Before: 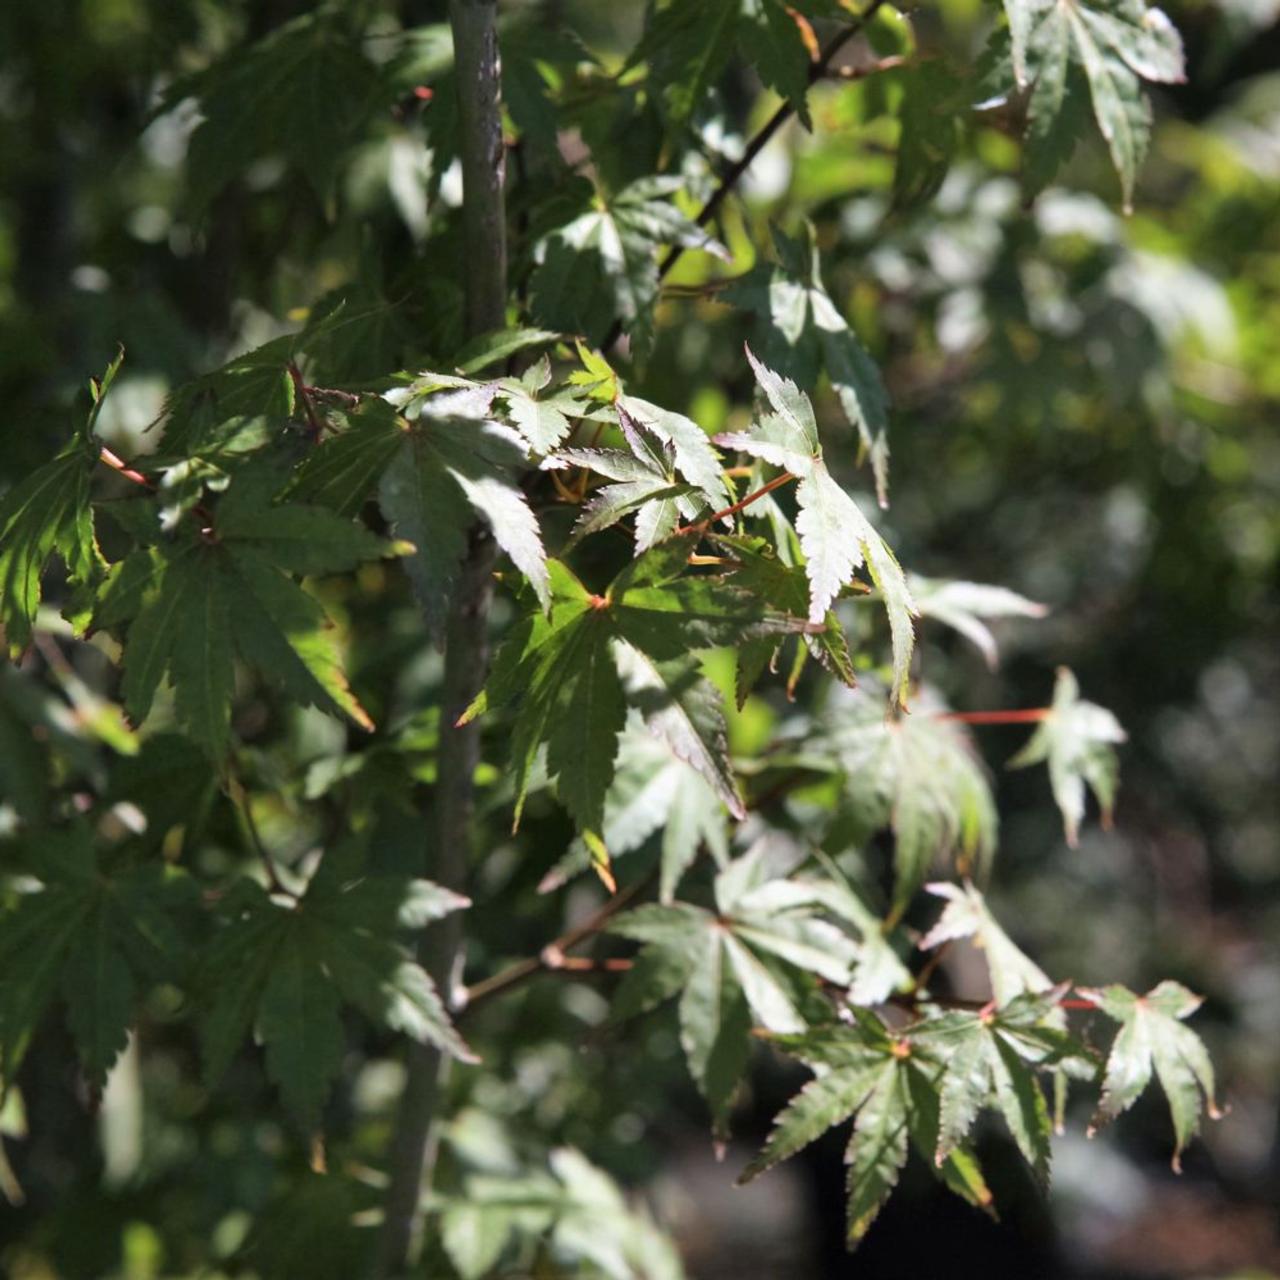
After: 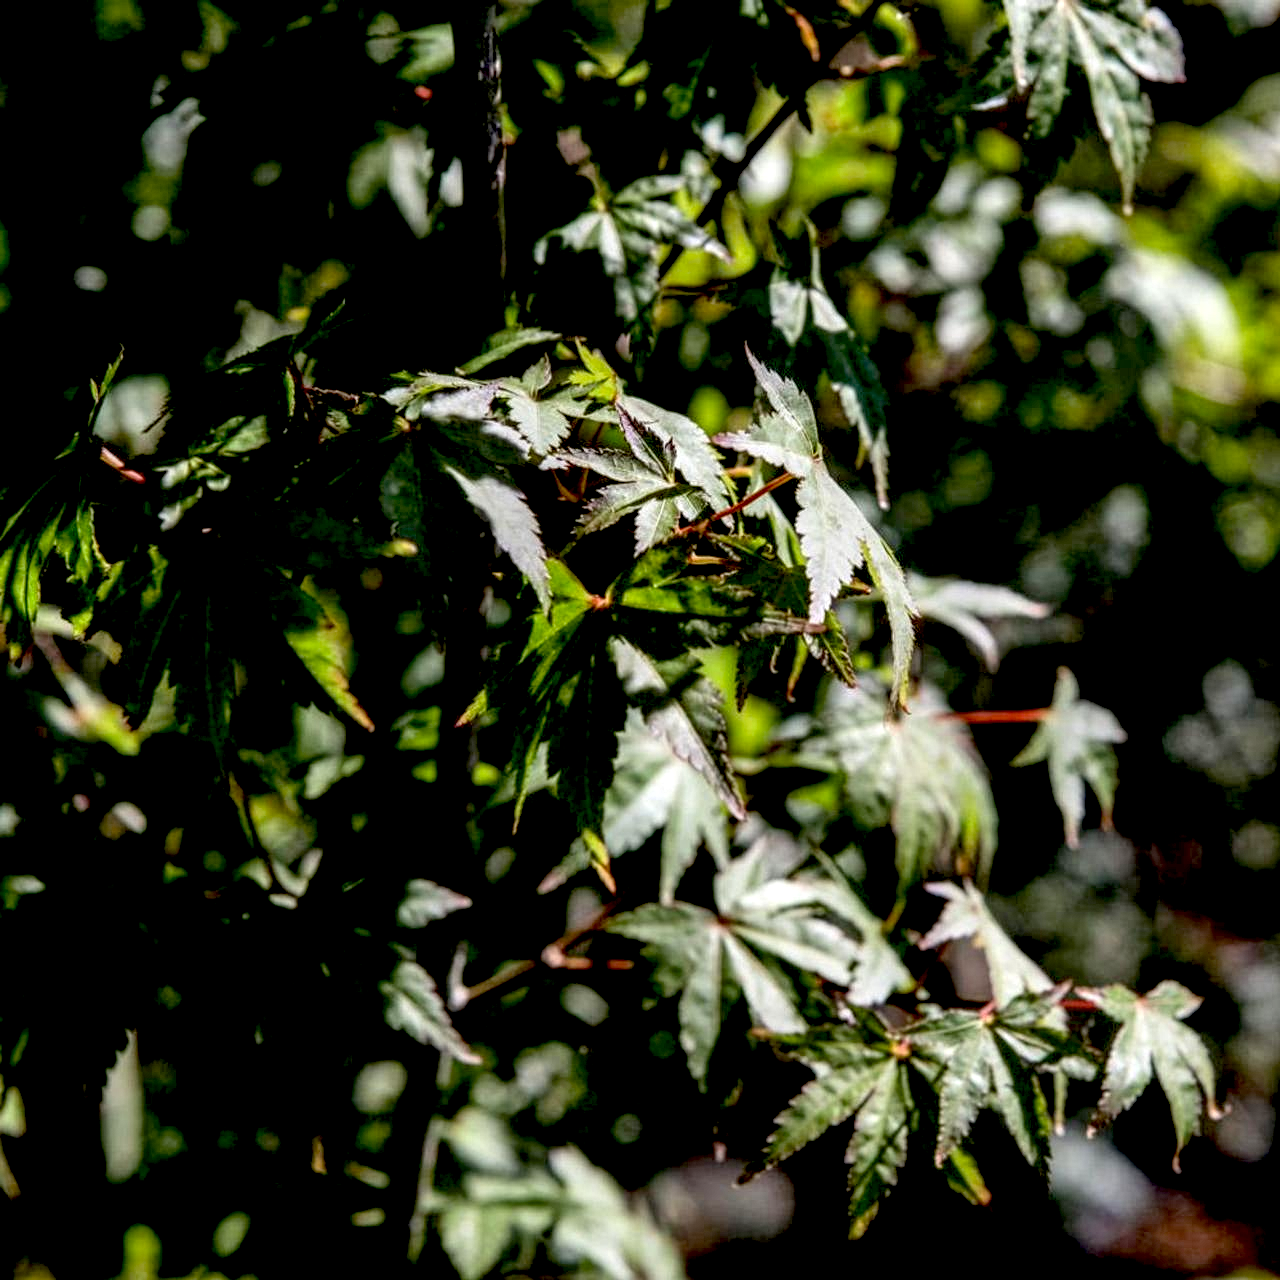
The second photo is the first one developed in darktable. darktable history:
exposure: black level correction 0.047, exposure 0.013 EV, compensate highlight preservation false
contrast equalizer: y [[0.5, 0.488, 0.462, 0.461, 0.491, 0.5], [0.5 ×6], [0.5 ×6], [0 ×6], [0 ×6]]
local contrast: highlights 19%, detail 186%
